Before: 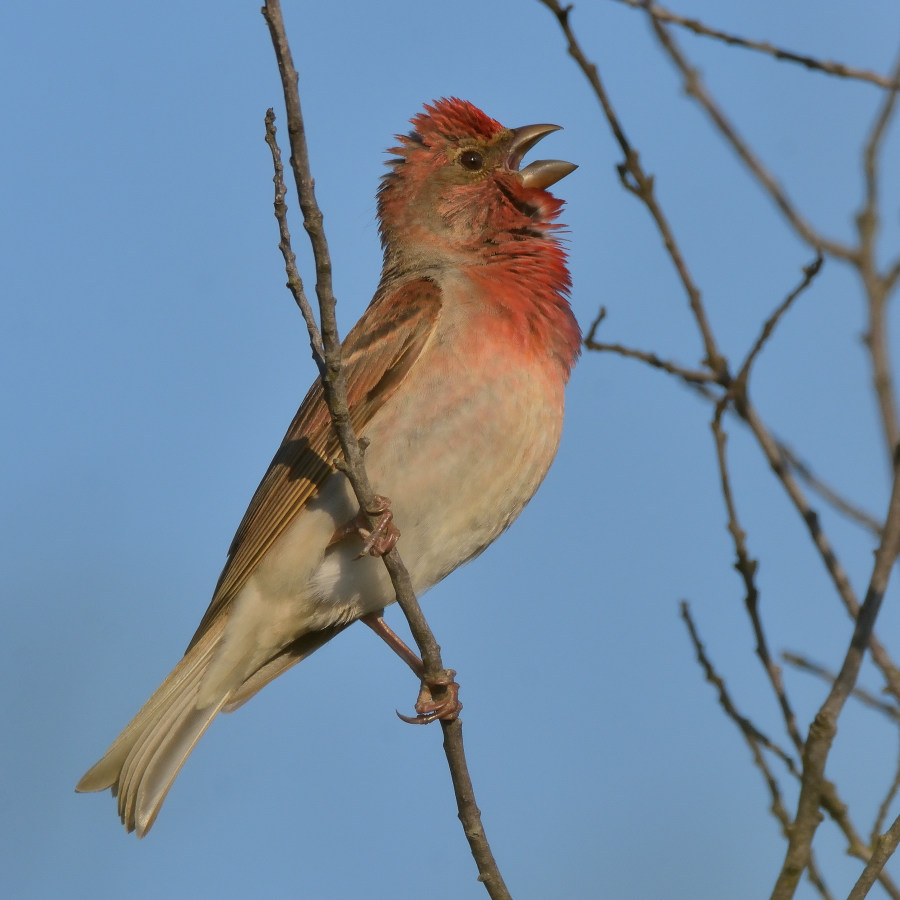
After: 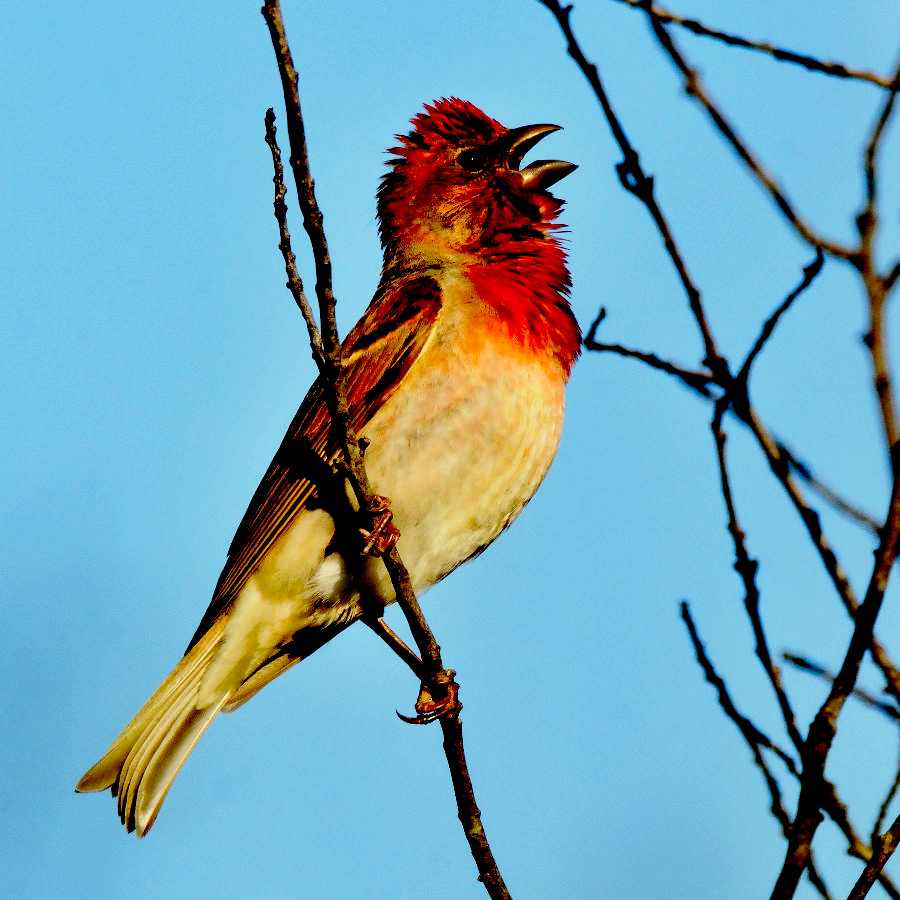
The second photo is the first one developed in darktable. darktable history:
color correction: highlights a* -4.78, highlights b* 5.06, saturation 0.954
base curve: curves: ch0 [(0, 0) (0.012, 0.01) (0.073, 0.168) (0.31, 0.711) (0.645, 0.957) (1, 1)], preserve colors none
exposure: black level correction 0.099, exposure -0.094 EV, compensate exposure bias true, compensate highlight preservation false
